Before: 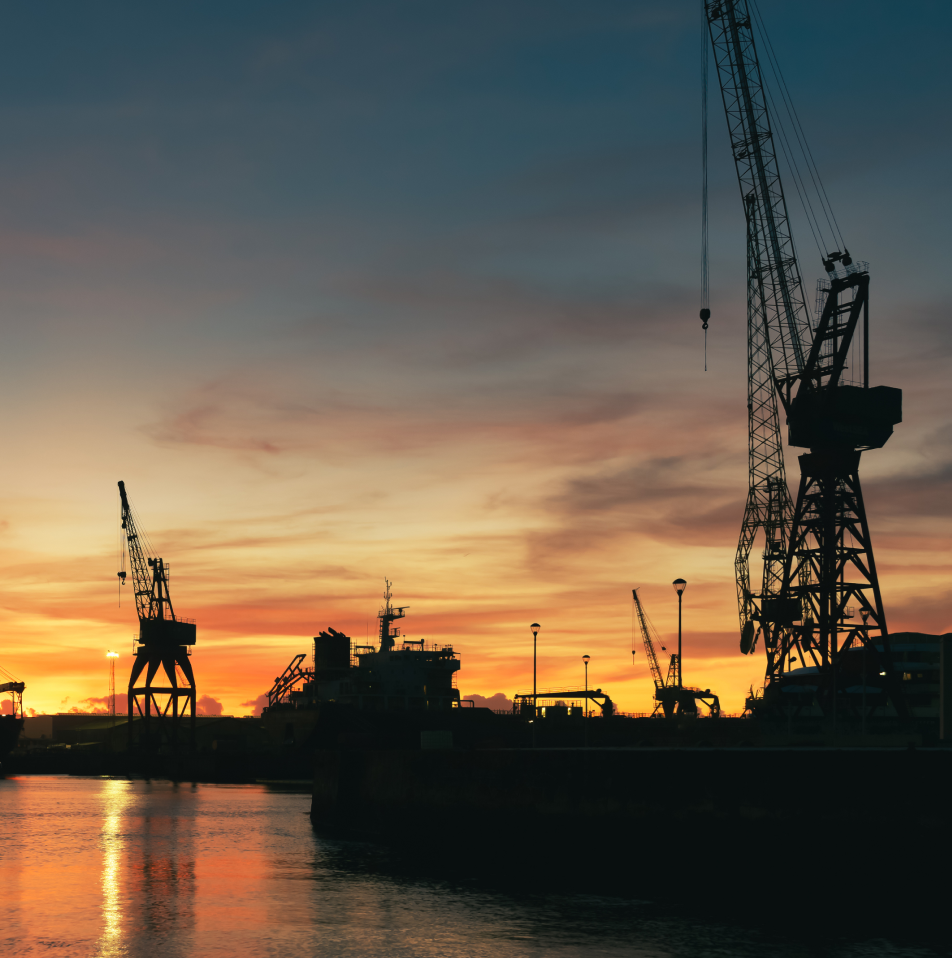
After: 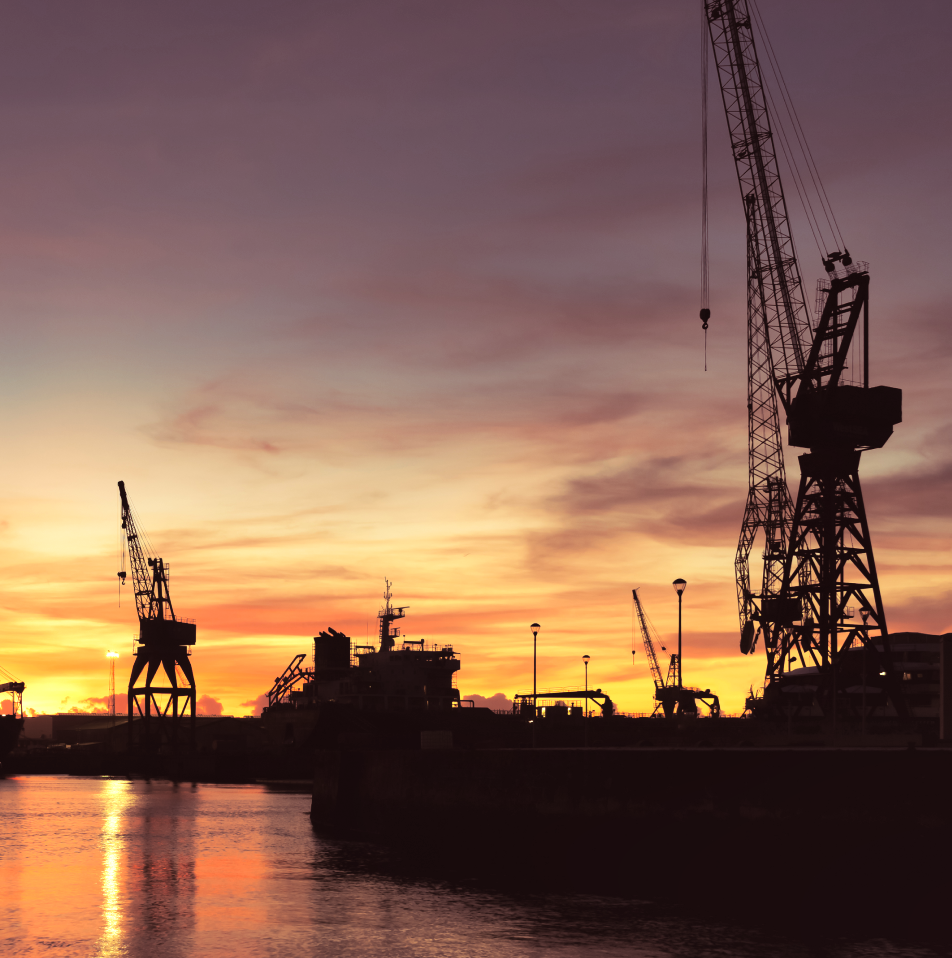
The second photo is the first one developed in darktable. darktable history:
tone curve: curves: ch0 [(0, 0) (0.541, 0.628) (0.906, 0.997)]
rotate and perspective: automatic cropping original format, crop left 0, crop top 0
shadows and highlights: shadows 30.86, highlights 0, soften with gaussian
split-toning: on, module defaults
